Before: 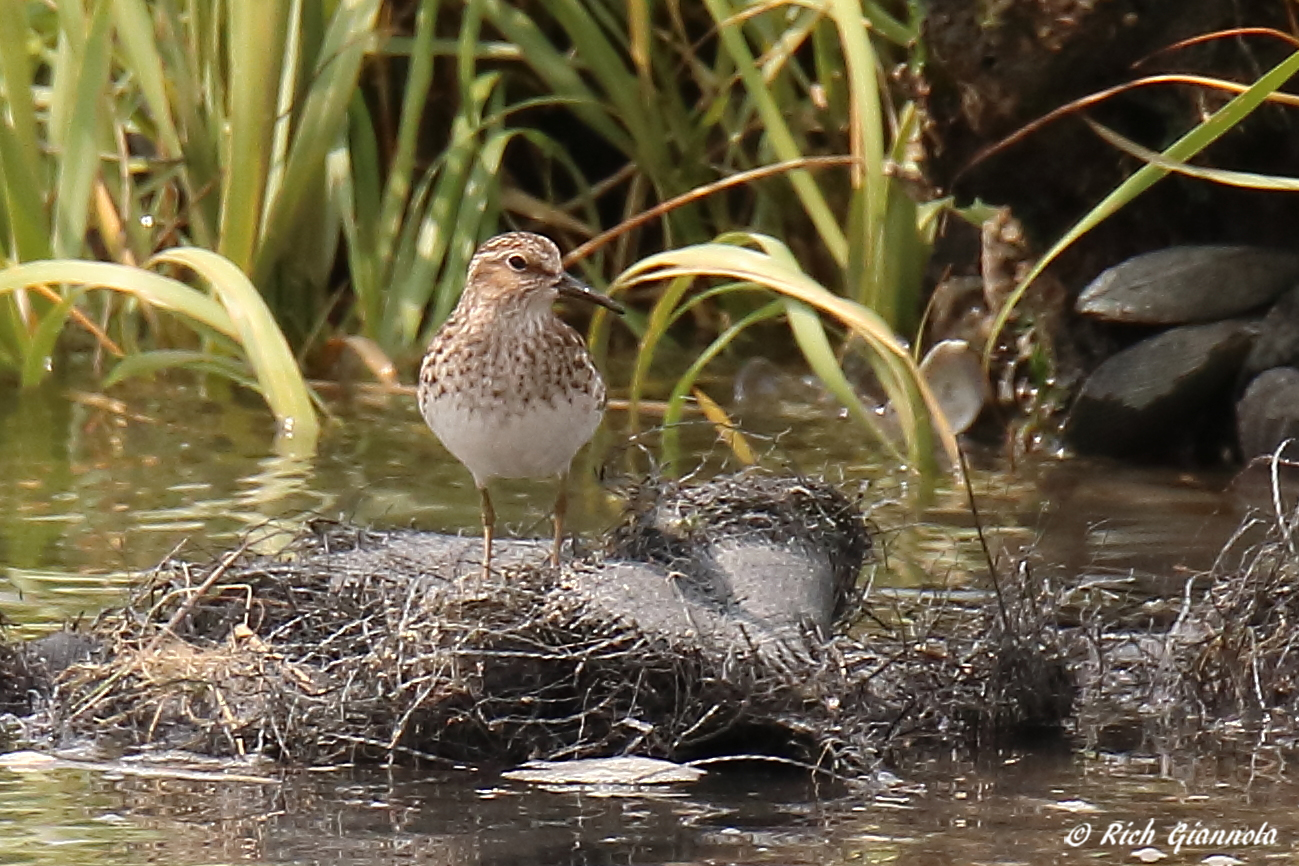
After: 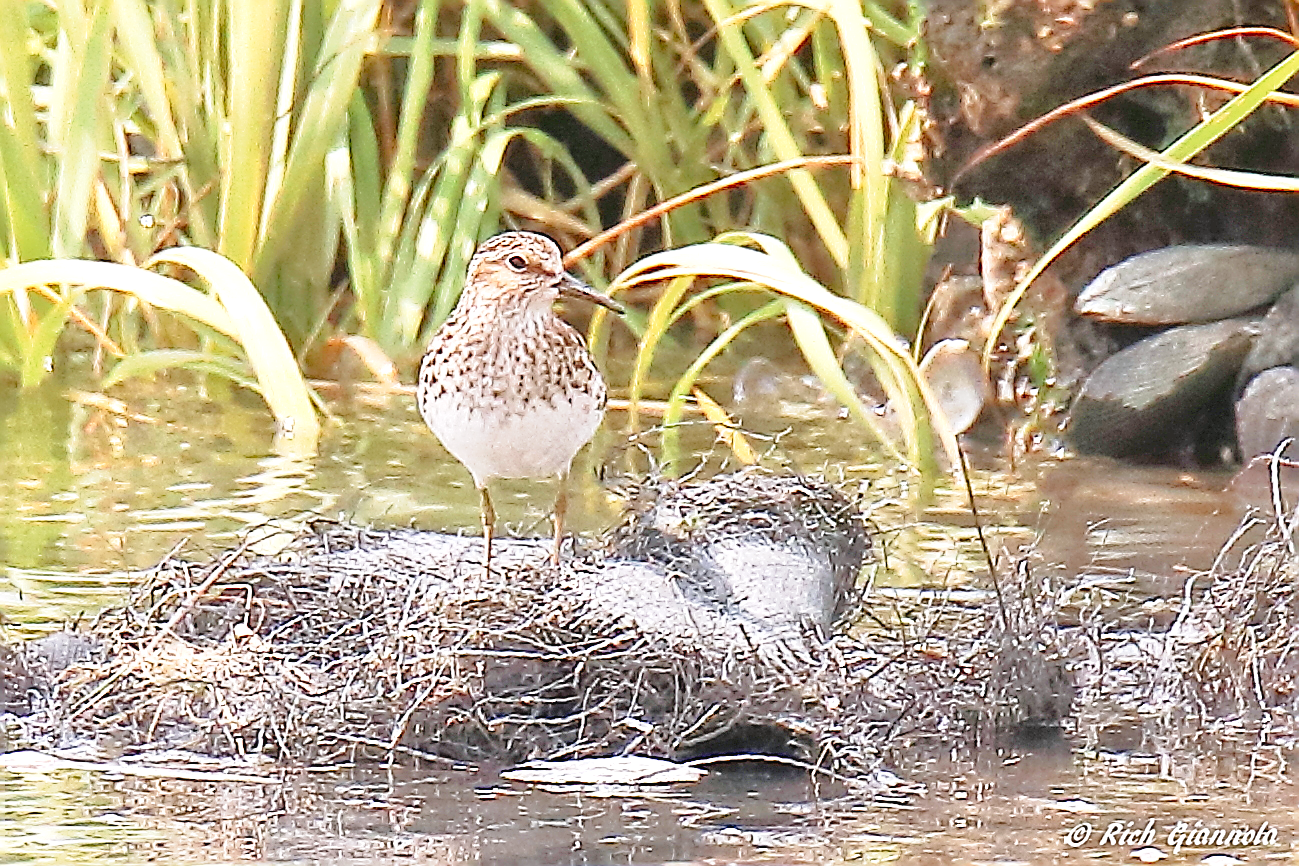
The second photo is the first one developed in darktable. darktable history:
tone curve: curves: ch0 [(0, 0.021) (0.049, 0.044) (0.152, 0.14) (0.328, 0.377) (0.473, 0.543) (0.663, 0.734) (0.84, 0.899) (1, 0.969)]; ch1 [(0, 0) (0.302, 0.331) (0.427, 0.433) (0.472, 0.47) (0.502, 0.503) (0.527, 0.524) (0.564, 0.591) (0.602, 0.632) (0.677, 0.701) (0.859, 0.885) (1, 1)]; ch2 [(0, 0) (0.33, 0.301) (0.447, 0.44) (0.487, 0.496) (0.502, 0.516) (0.535, 0.563) (0.565, 0.6) (0.618, 0.629) (1, 1)], preserve colors none
sharpen: amount 1.983
tone equalizer: -8 EV 2 EV, -7 EV 2 EV, -6 EV 1.98 EV, -5 EV 1.98 EV, -4 EV 1.97 EV, -3 EV 1.49 EV, -2 EV 0.993 EV, -1 EV 0.502 EV
exposure: black level correction 0, exposure 1.125 EV, compensate highlight preservation false
color calibration: illuminant as shot in camera, x 0.358, y 0.373, temperature 4628.91 K
